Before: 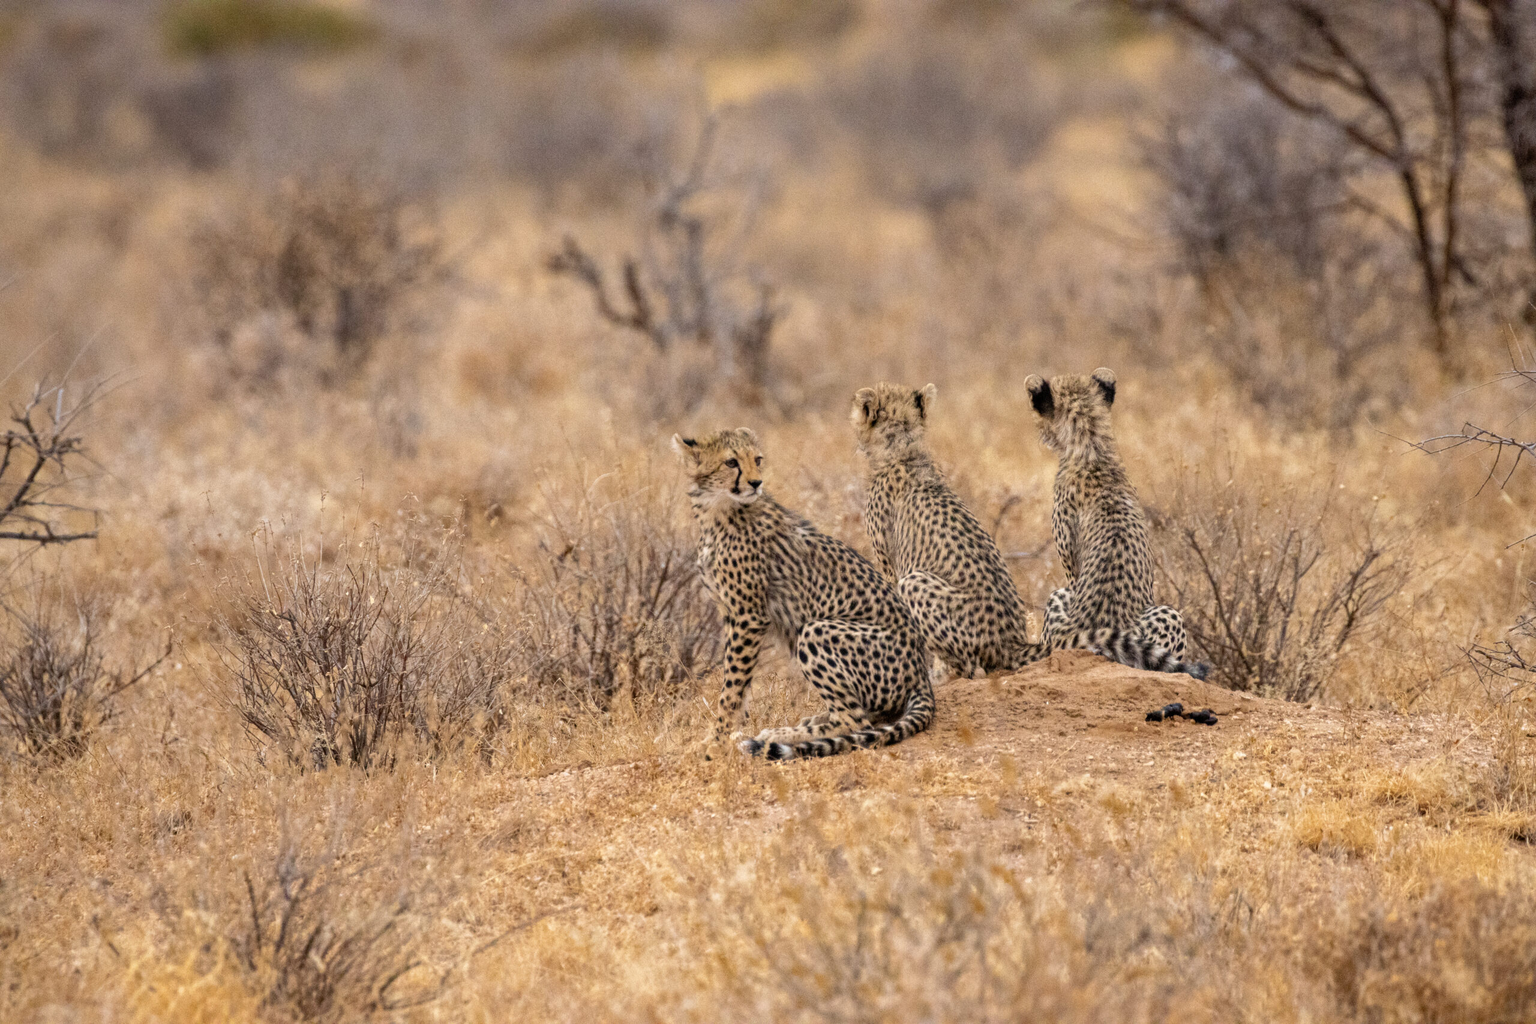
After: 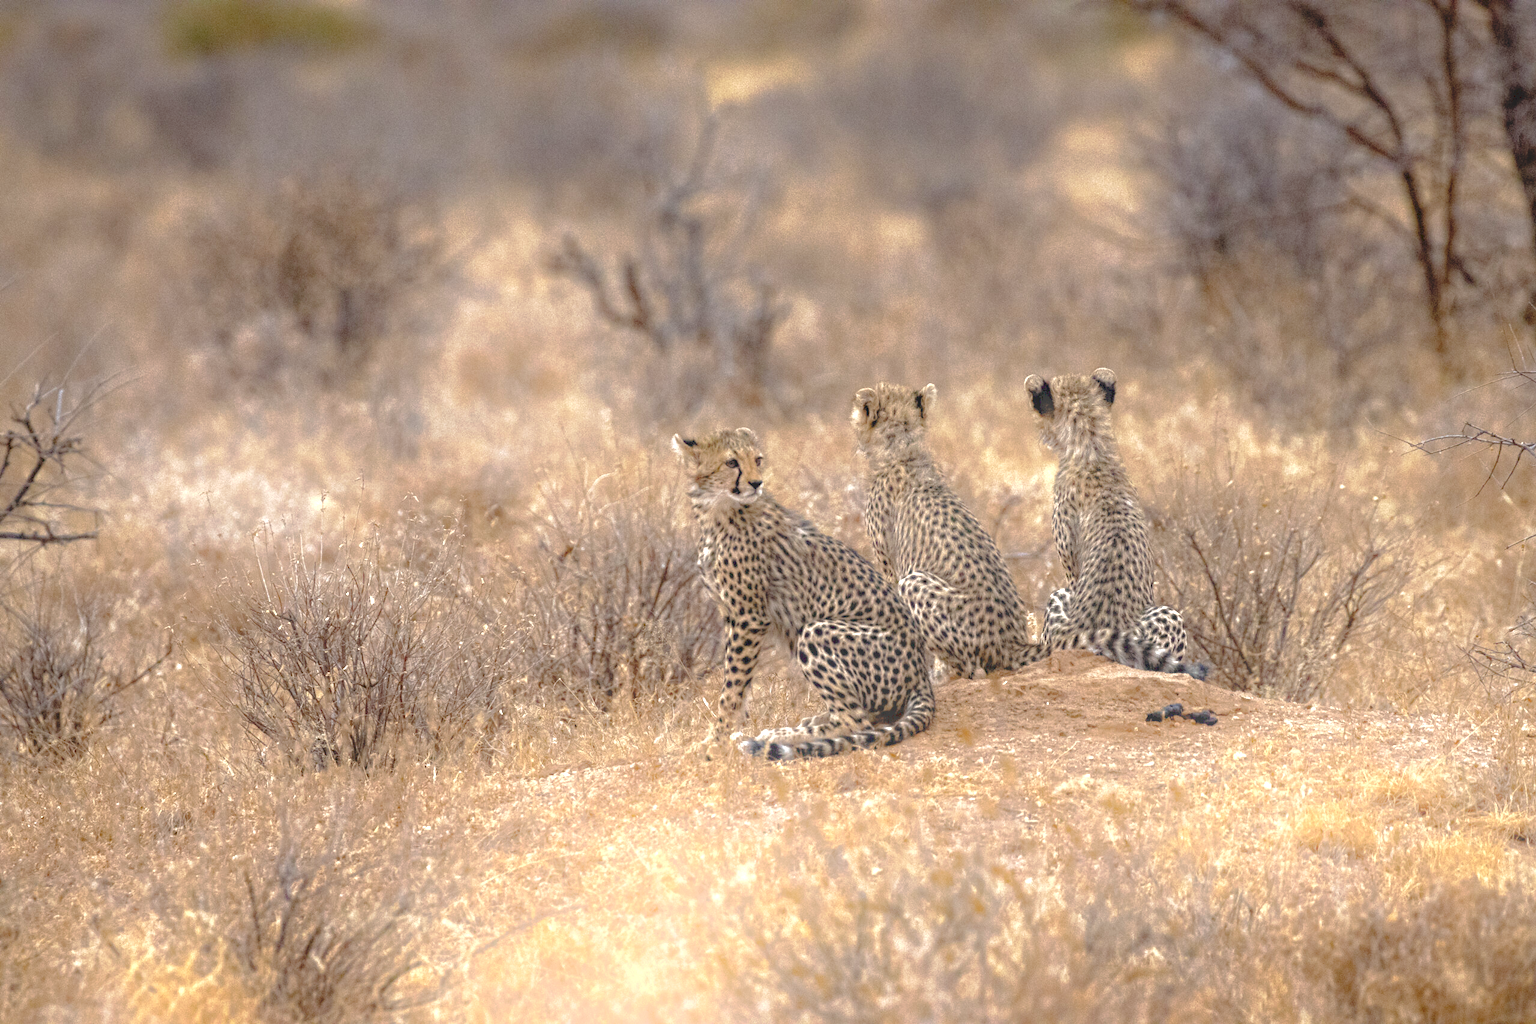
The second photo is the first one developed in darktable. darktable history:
haze removal: compatibility mode true, adaptive false
bloom: on, module defaults
tone curve: curves: ch0 [(0, 0) (0.003, 0.132) (0.011, 0.13) (0.025, 0.134) (0.044, 0.138) (0.069, 0.154) (0.1, 0.17) (0.136, 0.198) (0.177, 0.25) (0.224, 0.308) (0.277, 0.371) (0.335, 0.432) (0.399, 0.491) (0.468, 0.55) (0.543, 0.612) (0.623, 0.679) (0.709, 0.766) (0.801, 0.842) (0.898, 0.912) (1, 1)], preserve colors none
exposure: black level correction 0, exposure 0.7 EV, compensate exposure bias true, compensate highlight preservation false
base curve: curves: ch0 [(0, 0) (0.826, 0.587) (1, 1)]
